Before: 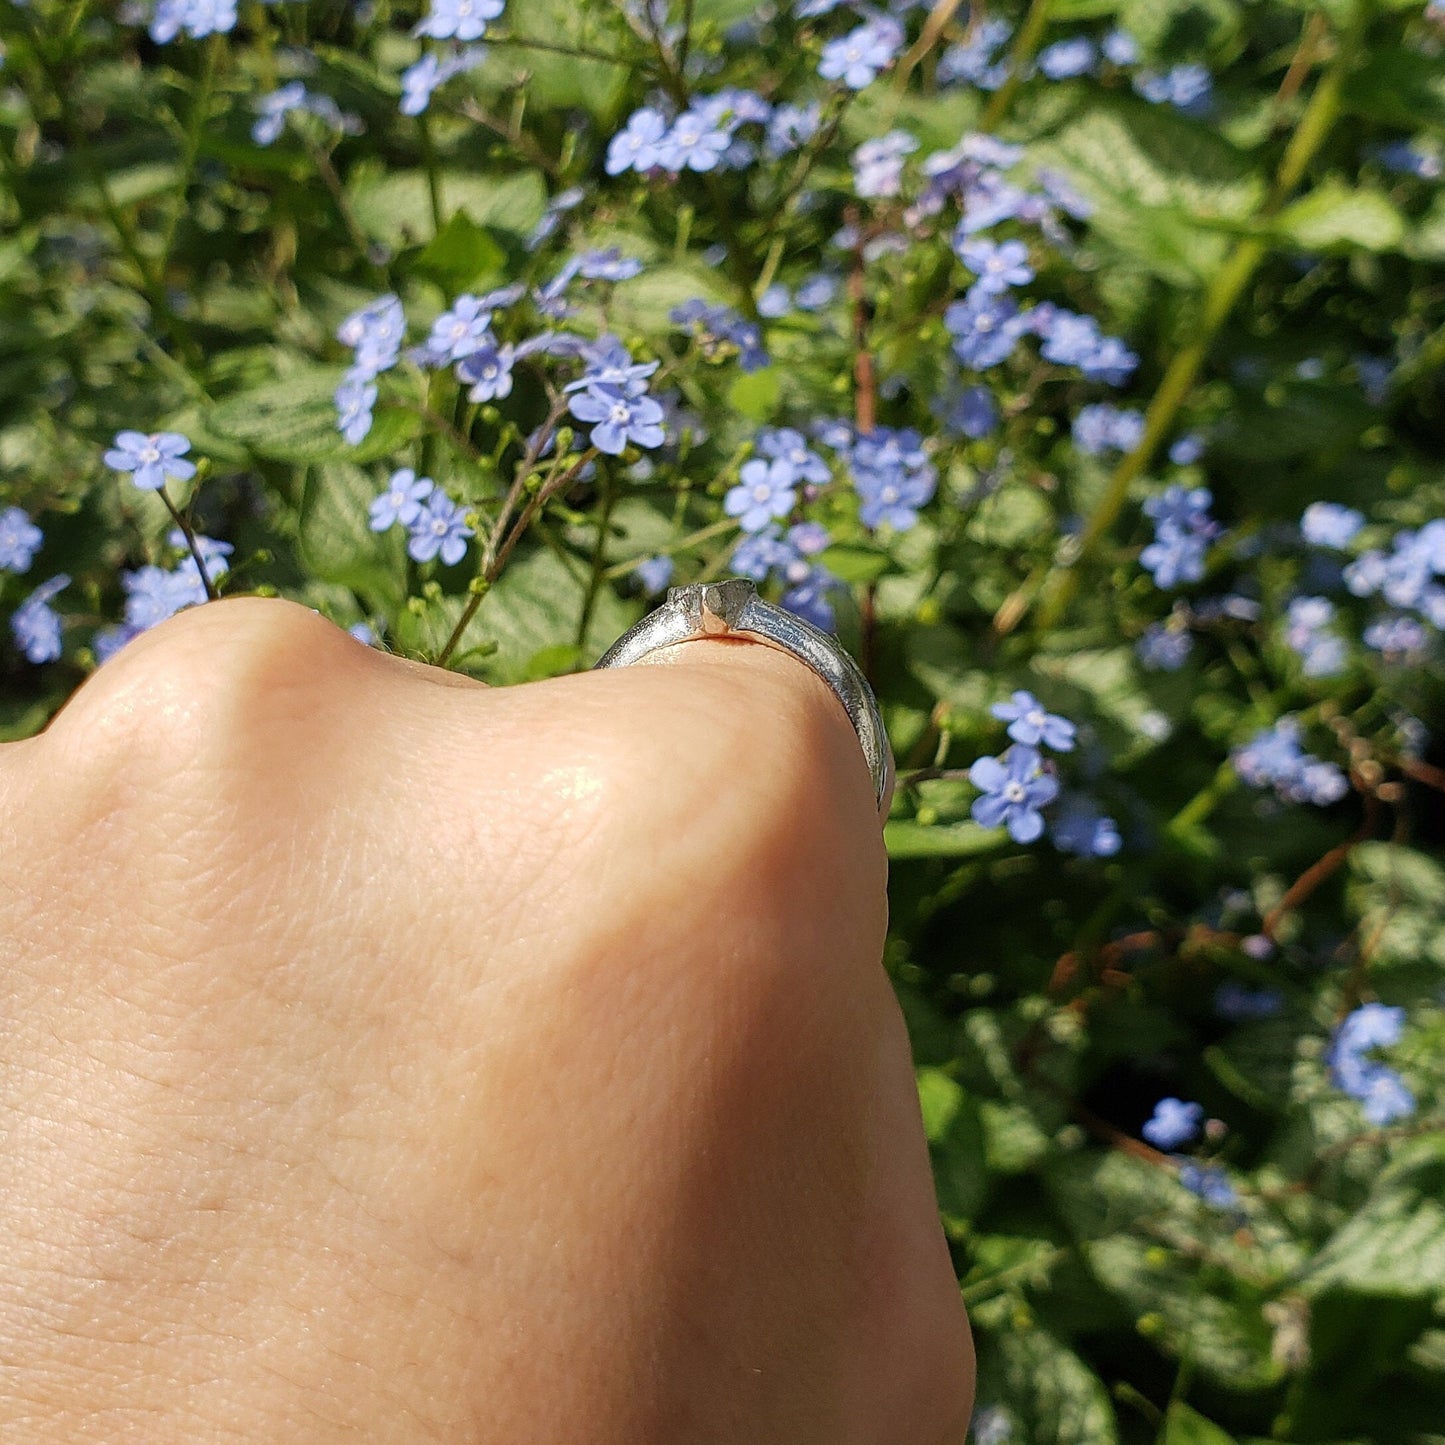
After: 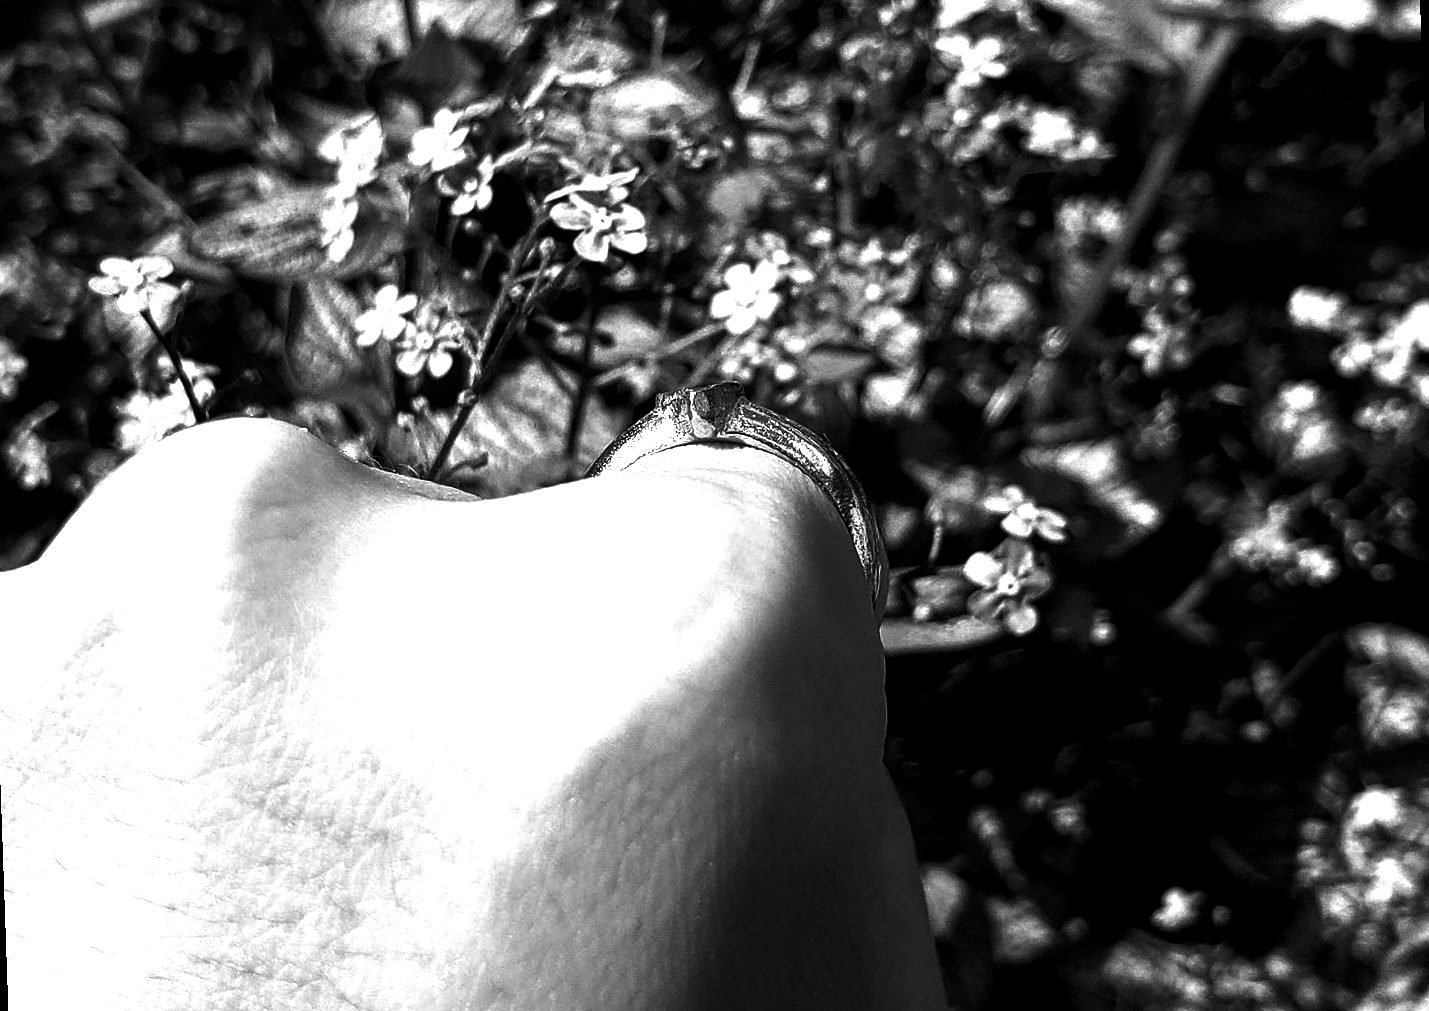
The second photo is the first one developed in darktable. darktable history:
color correction: highlights a* 15.03, highlights b* -25.07
monochrome: a -11.7, b 1.62, size 0.5, highlights 0.38
color balance rgb: linear chroma grading › global chroma 15%, perceptual saturation grading › global saturation 30%
local contrast: highlights 100%, shadows 100%, detail 120%, midtone range 0.2
exposure: black level correction 0.001, exposure 1.116 EV, compensate highlight preservation false
contrast brightness saturation: contrast 0.02, brightness -1, saturation -1
crop: top 11.038%, bottom 13.962%
rotate and perspective: rotation -2°, crop left 0.022, crop right 0.978, crop top 0.049, crop bottom 0.951
